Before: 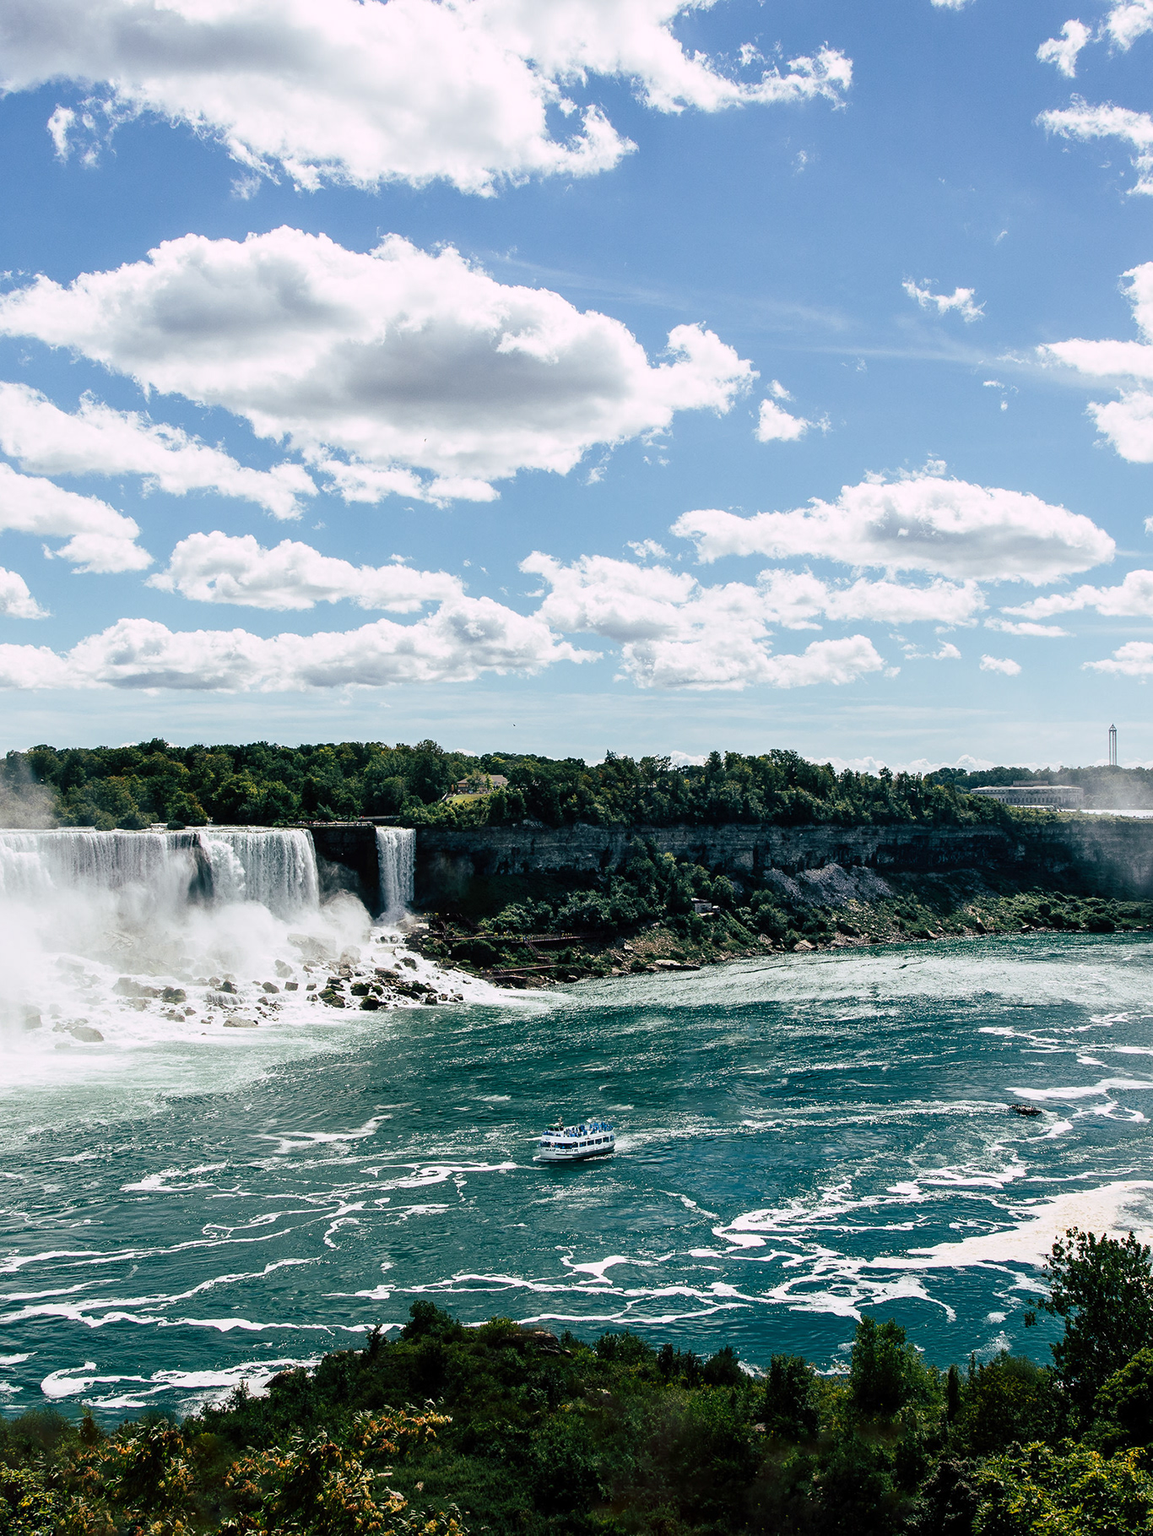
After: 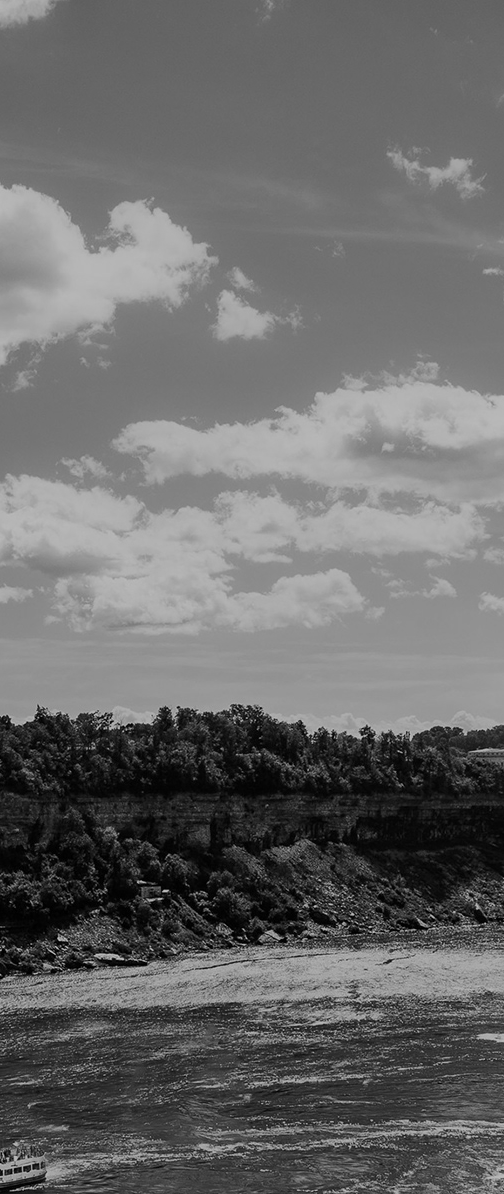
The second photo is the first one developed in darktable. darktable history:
monochrome: a 79.32, b 81.83, size 1.1
crop and rotate: left 49.936%, top 10.094%, right 13.136%, bottom 24.256%
